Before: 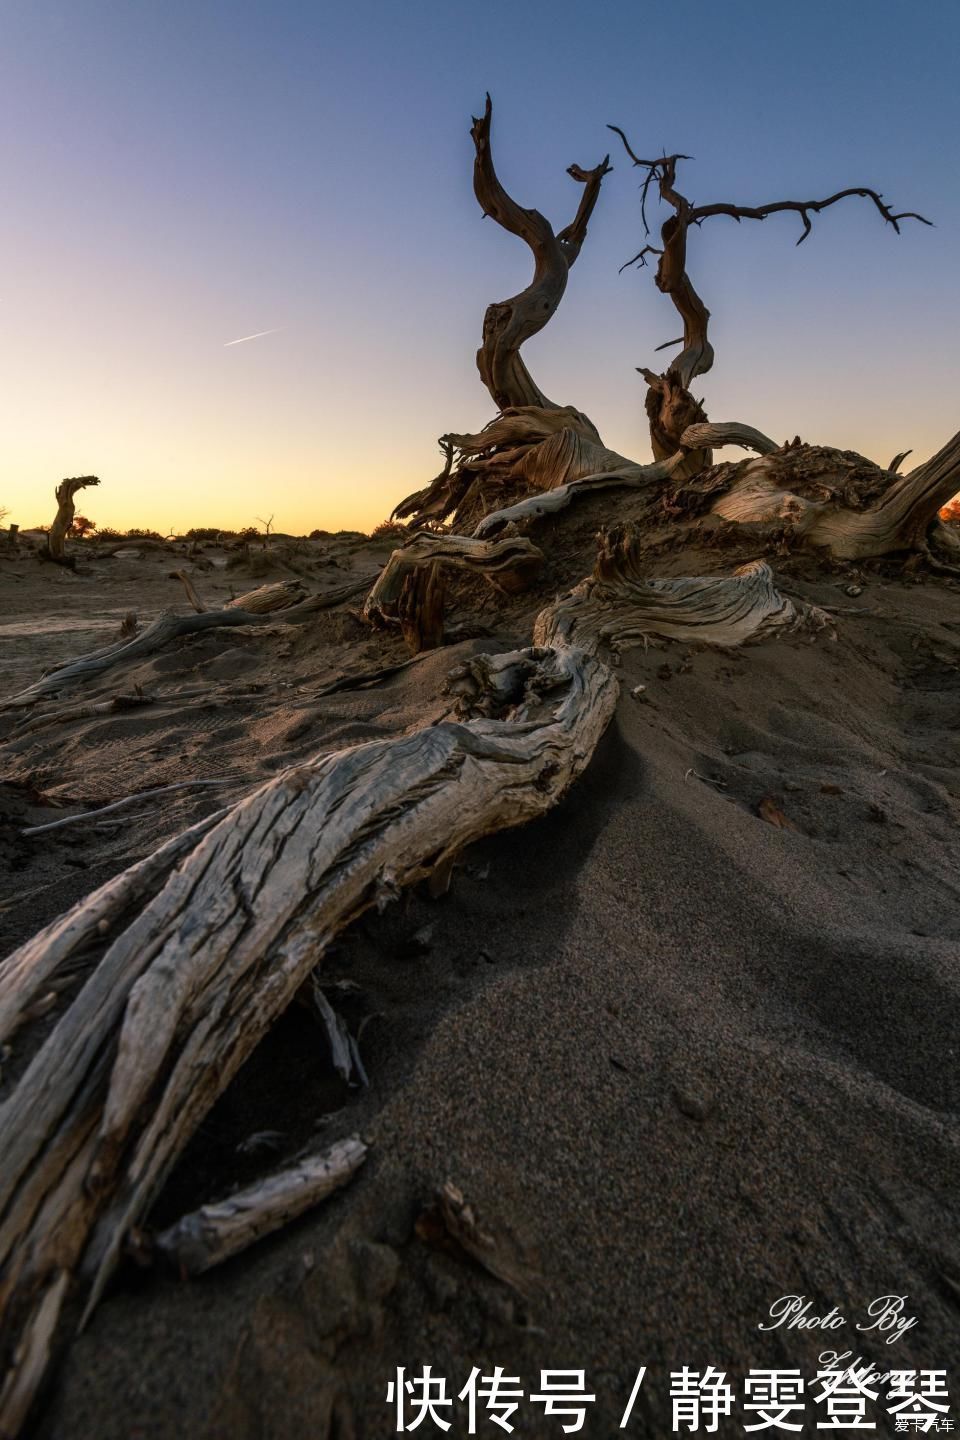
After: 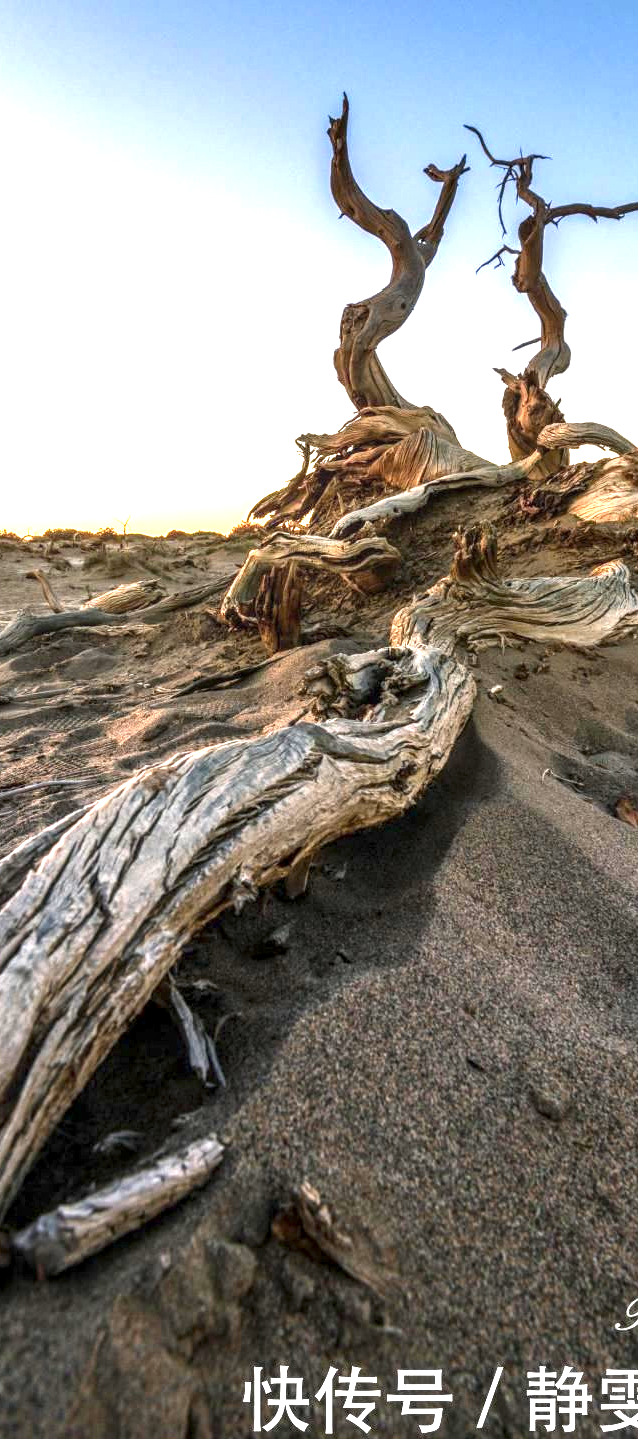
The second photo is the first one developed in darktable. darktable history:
exposure: exposure 1.993 EV, compensate highlight preservation false
local contrast: detail 130%
crop and rotate: left 14.995%, right 18.487%
